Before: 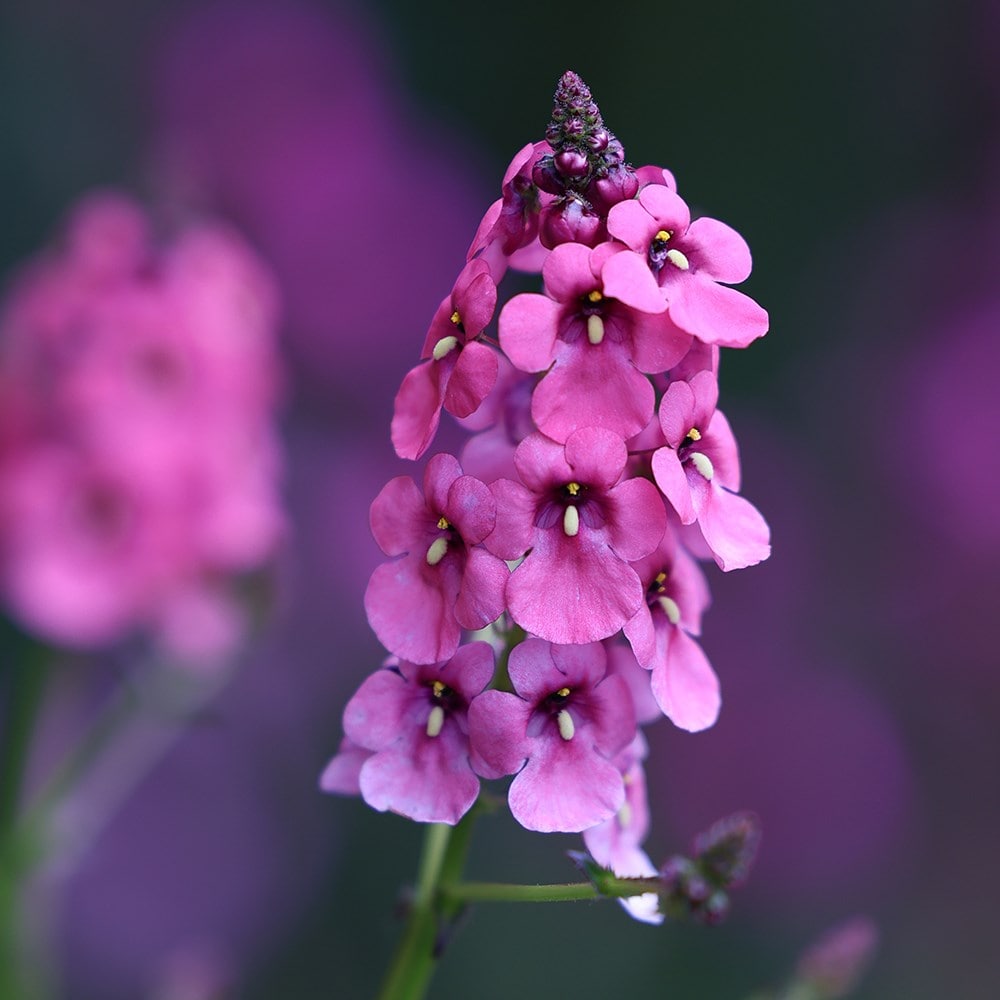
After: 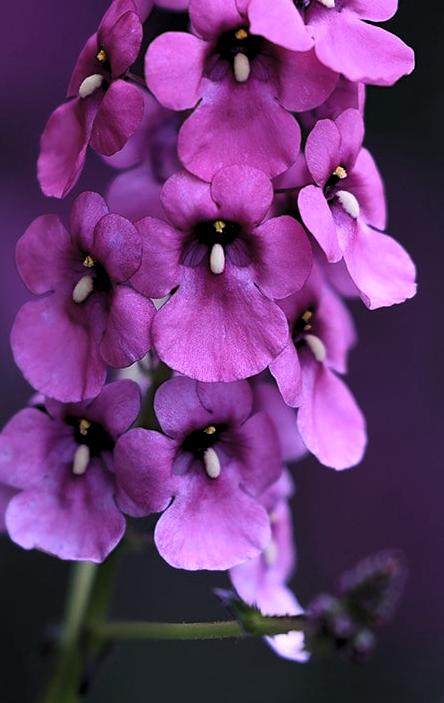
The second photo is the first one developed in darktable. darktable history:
levels: levels [0.116, 0.574, 1]
rotate and perspective: crop left 0, crop top 0
white balance: red 0.948, green 1.02, blue 1.176
crop: left 35.432%, top 26.233%, right 20.145%, bottom 3.432%
color correction: highlights a* 12.23, highlights b* 5.41
